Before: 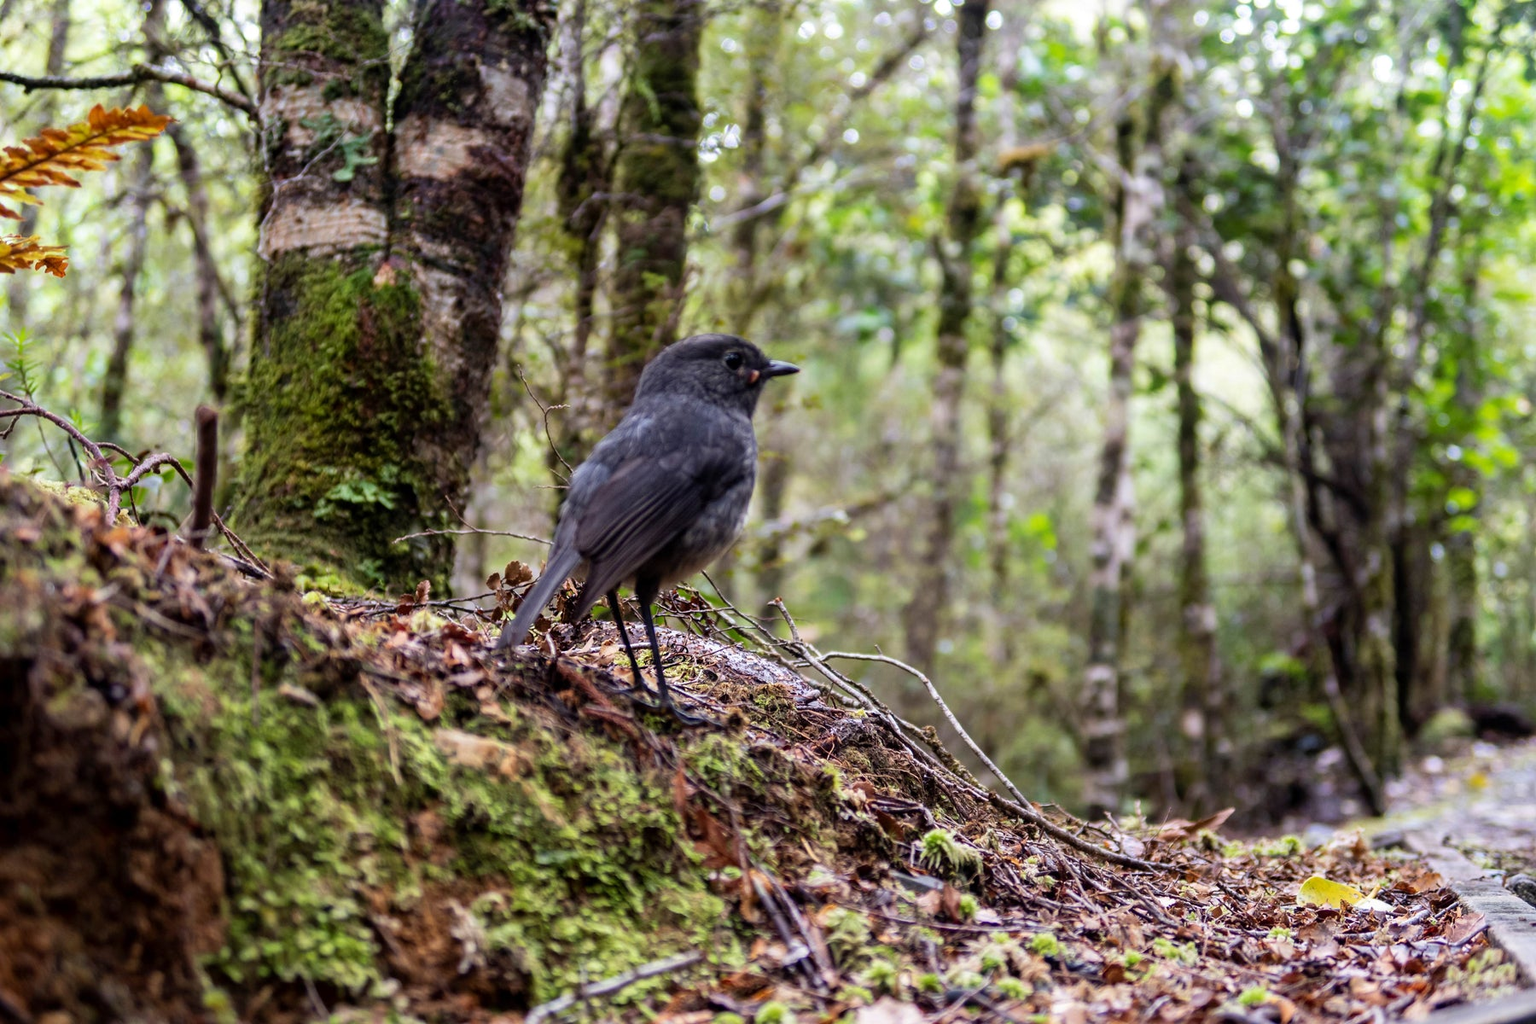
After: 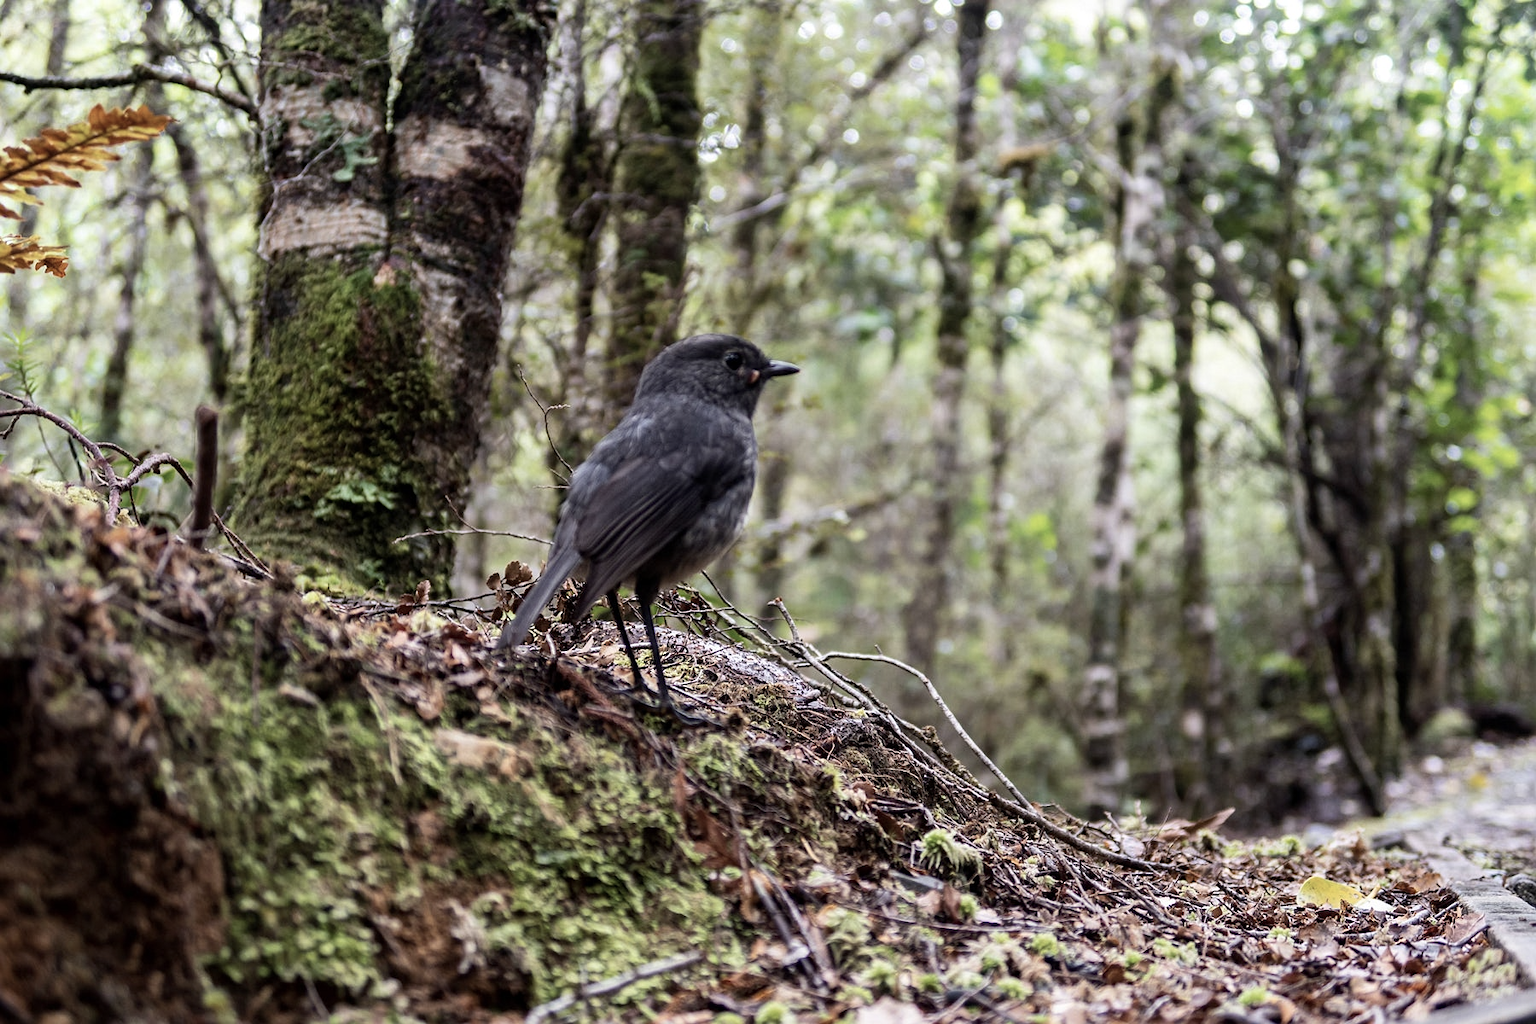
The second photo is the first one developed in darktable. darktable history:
sharpen: radius 1.272, amount 0.305, threshold 0
contrast brightness saturation: contrast 0.1, saturation -0.36
